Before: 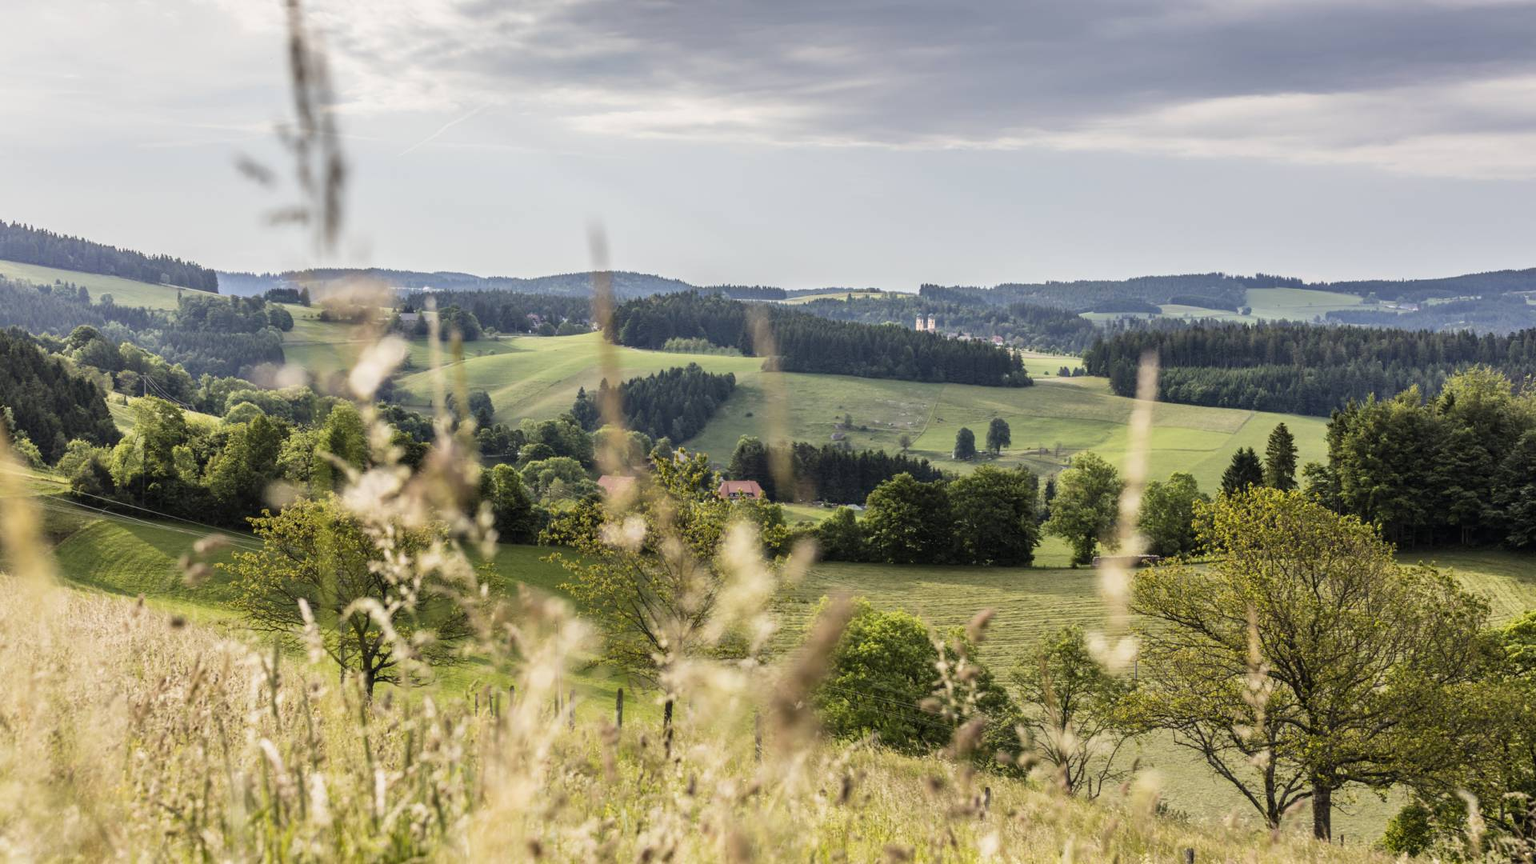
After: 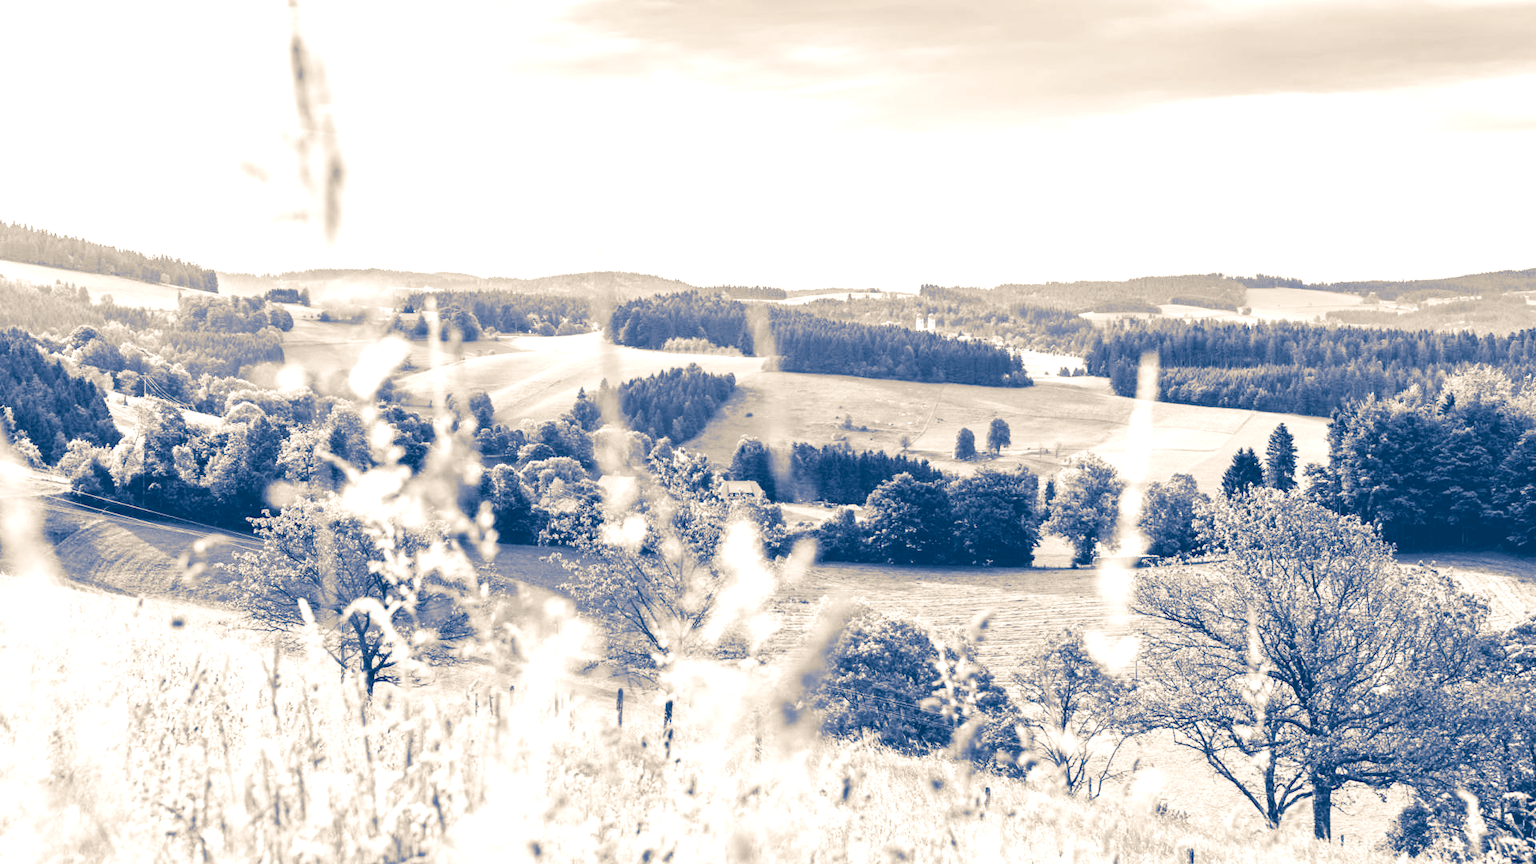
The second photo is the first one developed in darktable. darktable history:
color balance rgb: linear chroma grading › shadows 16%, perceptual saturation grading › global saturation 8%, perceptual saturation grading › shadows 4%, perceptual brilliance grading › global brilliance 2%, perceptual brilliance grading › highlights 8%, perceptual brilliance grading › shadows -4%, global vibrance 16%, saturation formula JzAzBz (2021)
split-toning: shadows › hue 226.8°, shadows › saturation 1, highlights › saturation 0, balance -61.41
colorize: hue 34.49°, saturation 35.33%, source mix 100%, version 1
filmic rgb: middle gray luminance 18.42%, black relative exposure -11.25 EV, white relative exposure 3.75 EV, threshold 6 EV, target black luminance 0%, hardness 5.87, latitude 57.4%, contrast 0.963, shadows ↔ highlights balance 49.98%, add noise in highlights 0, preserve chrominance luminance Y, color science v3 (2019), use custom middle-gray values true, iterations of high-quality reconstruction 0, contrast in highlights soft, enable highlight reconstruction true
